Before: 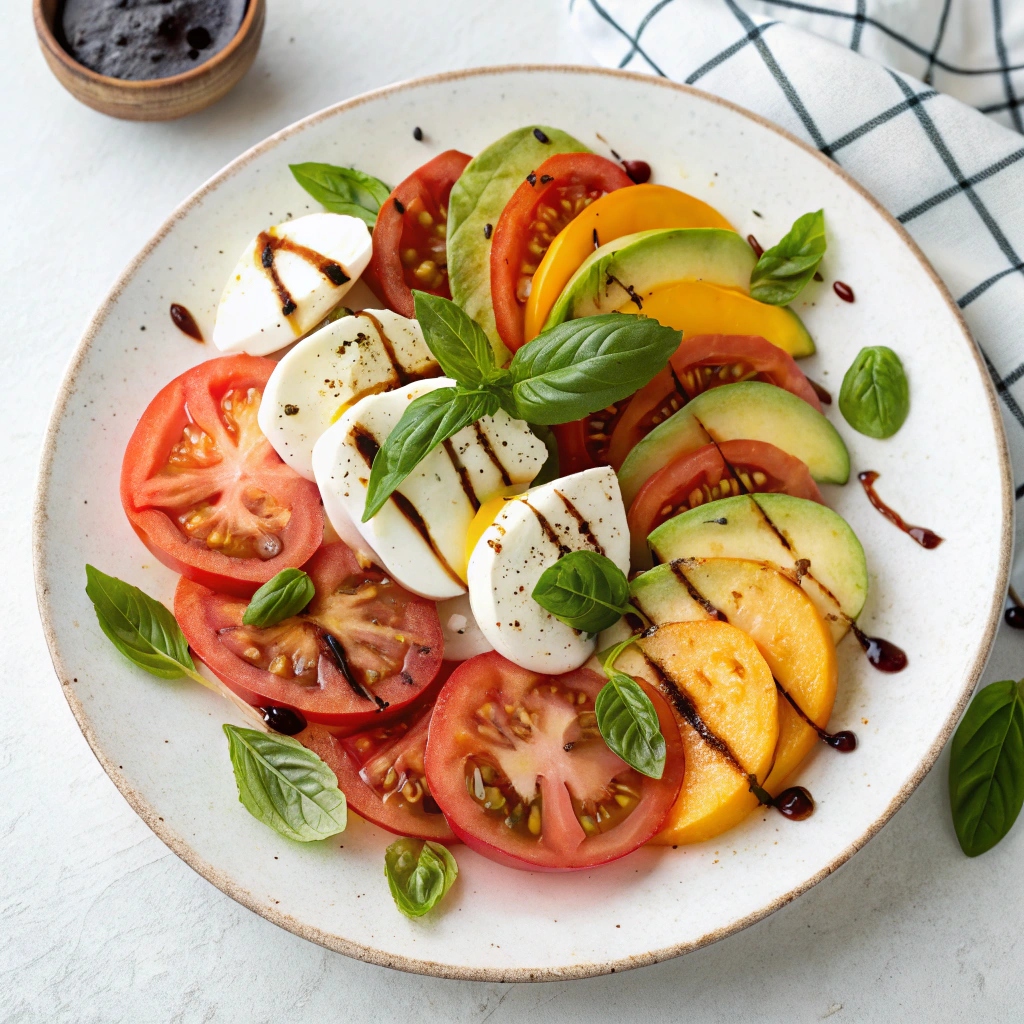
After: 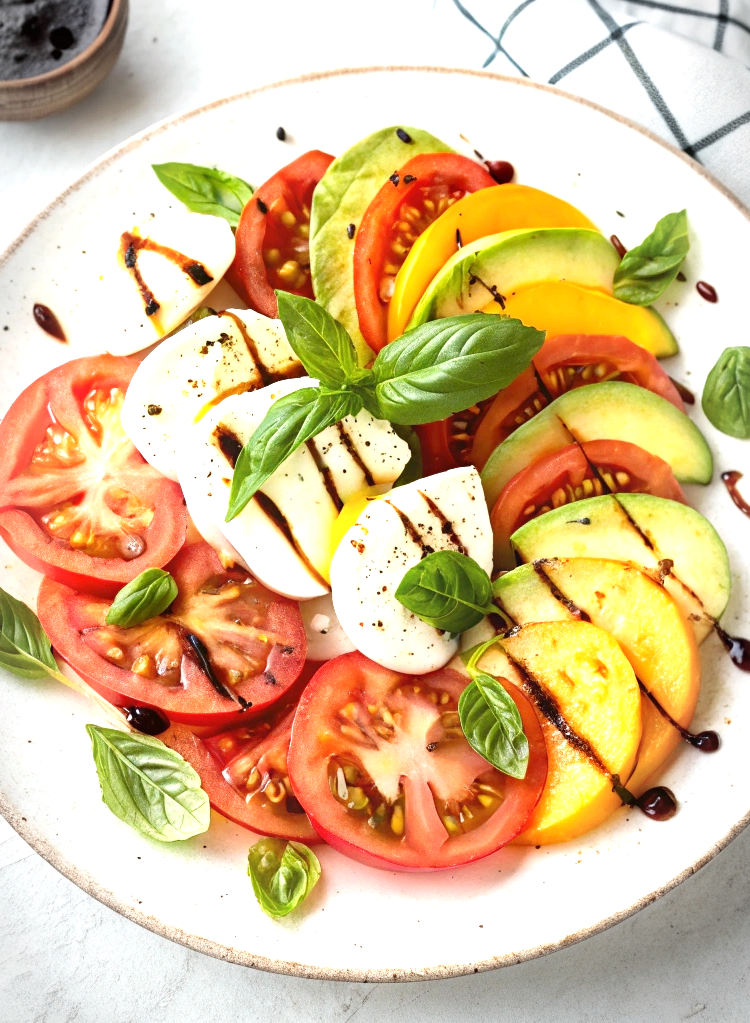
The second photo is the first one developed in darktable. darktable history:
exposure: exposure 1 EV, compensate highlight preservation false
crop: left 13.443%, right 13.31%
vignetting: automatic ratio true
